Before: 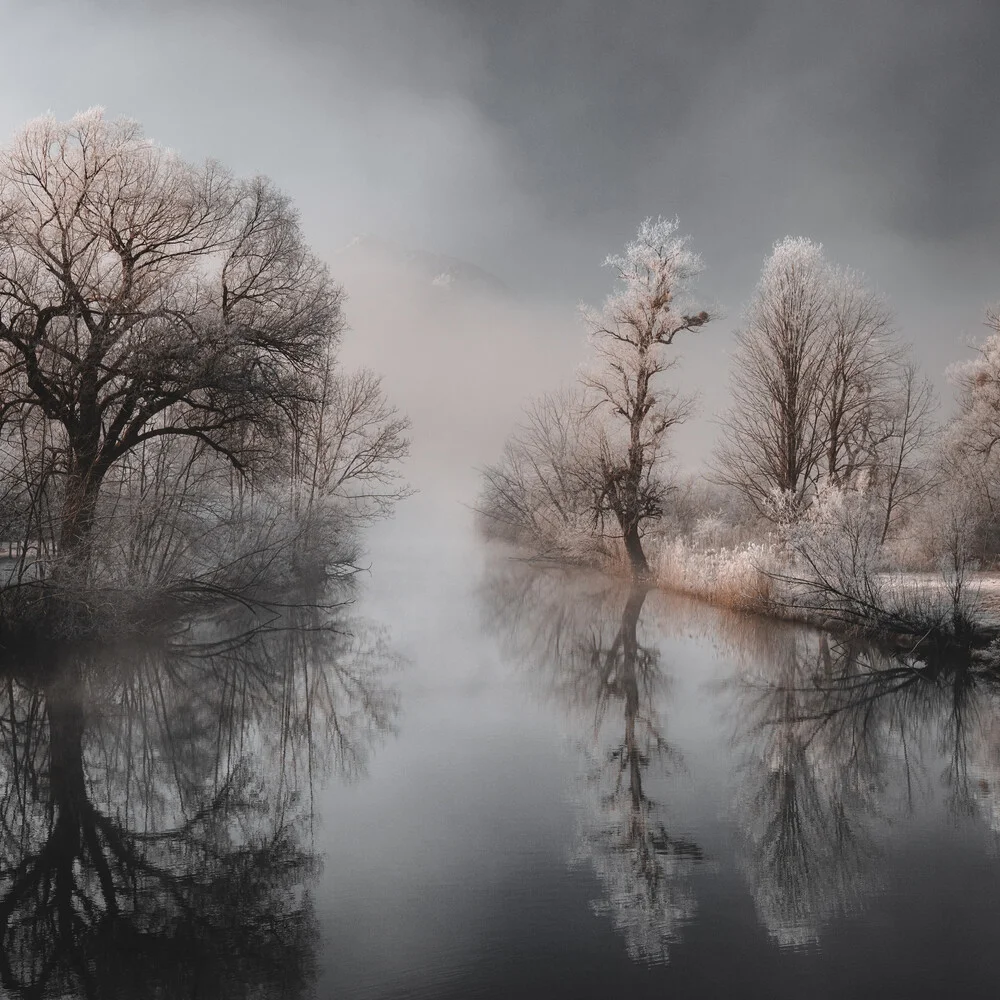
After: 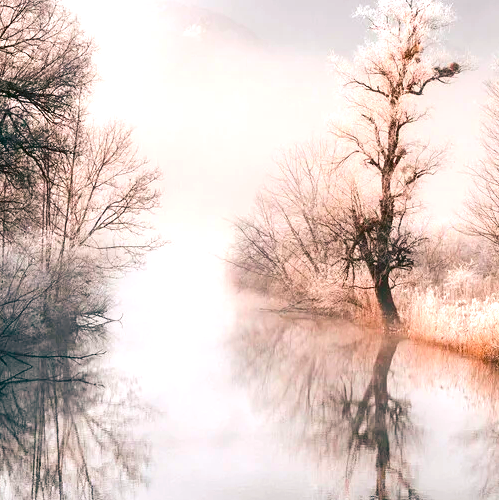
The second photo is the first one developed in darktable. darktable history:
crop: left 25%, top 25%, right 25%, bottom 25%
rgb levels: mode RGB, independent channels, levels [[0, 0.5, 1], [0, 0.521, 1], [0, 0.536, 1]]
exposure: black level correction 0, exposure 1.1 EV, compensate exposure bias true, compensate highlight preservation false
color balance rgb: shadows lift › luminance -28.76%, shadows lift › chroma 10%, shadows lift › hue 230°, power › chroma 0.5%, power › hue 215°, highlights gain › luminance 7.14%, highlights gain › chroma 1%, highlights gain › hue 50°, global offset › luminance -0.29%, global offset › hue 260°, perceptual saturation grading › global saturation 20%, perceptual saturation grading › highlights -13.92%, perceptual saturation grading › shadows 50%
tone equalizer: -8 EV -0.55 EV
contrast brightness saturation: contrast 0.15, brightness -0.01, saturation 0.1
